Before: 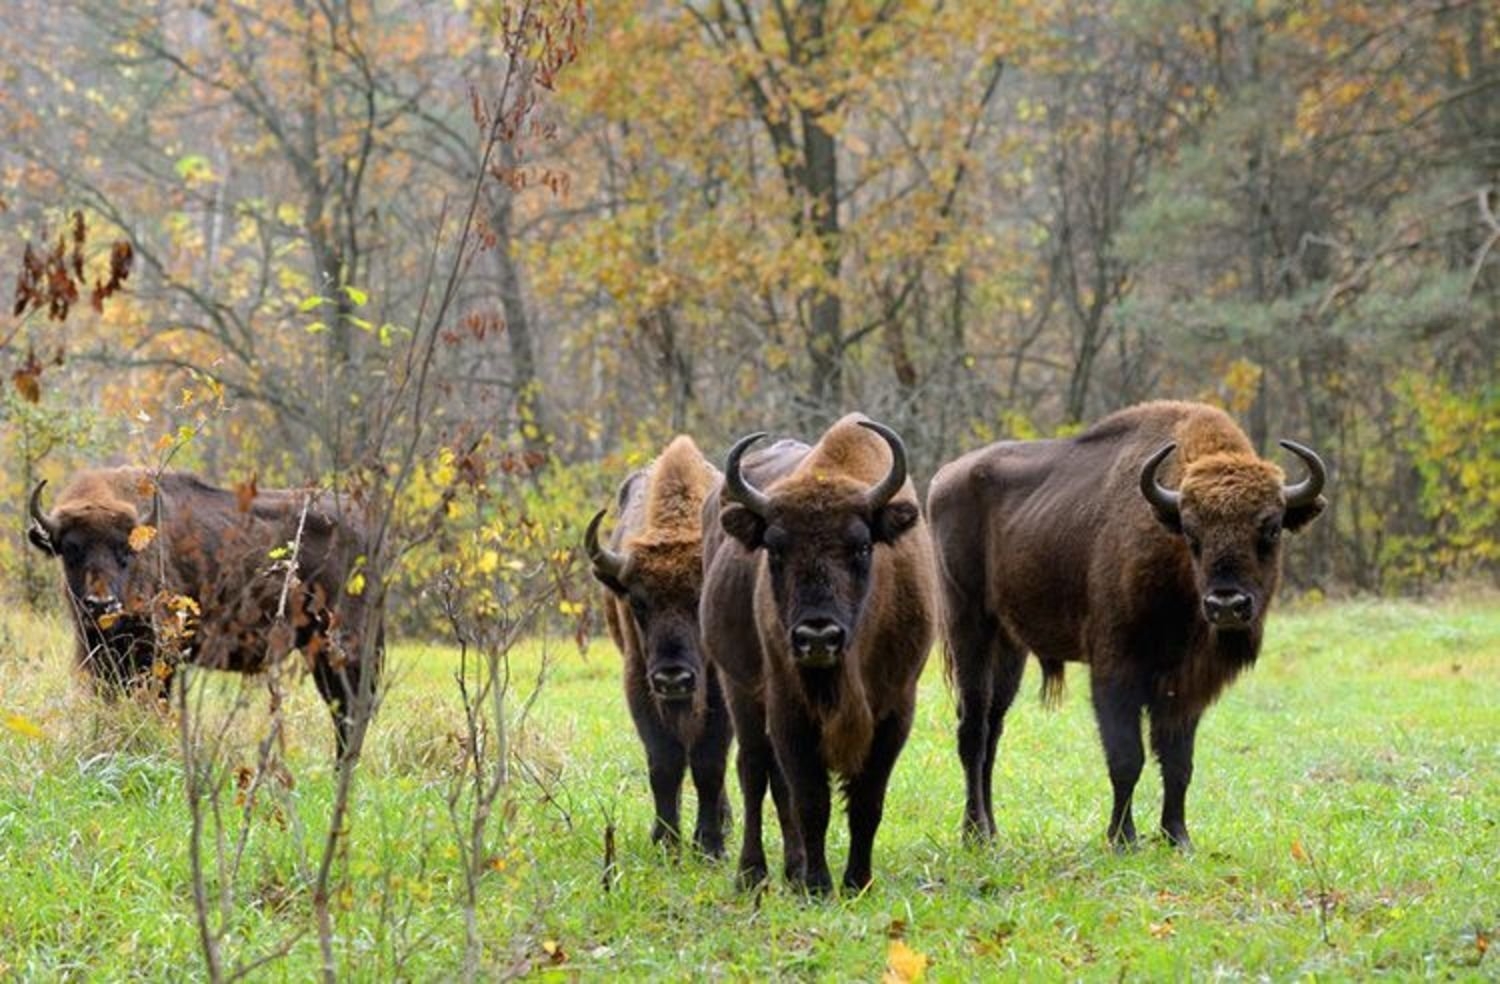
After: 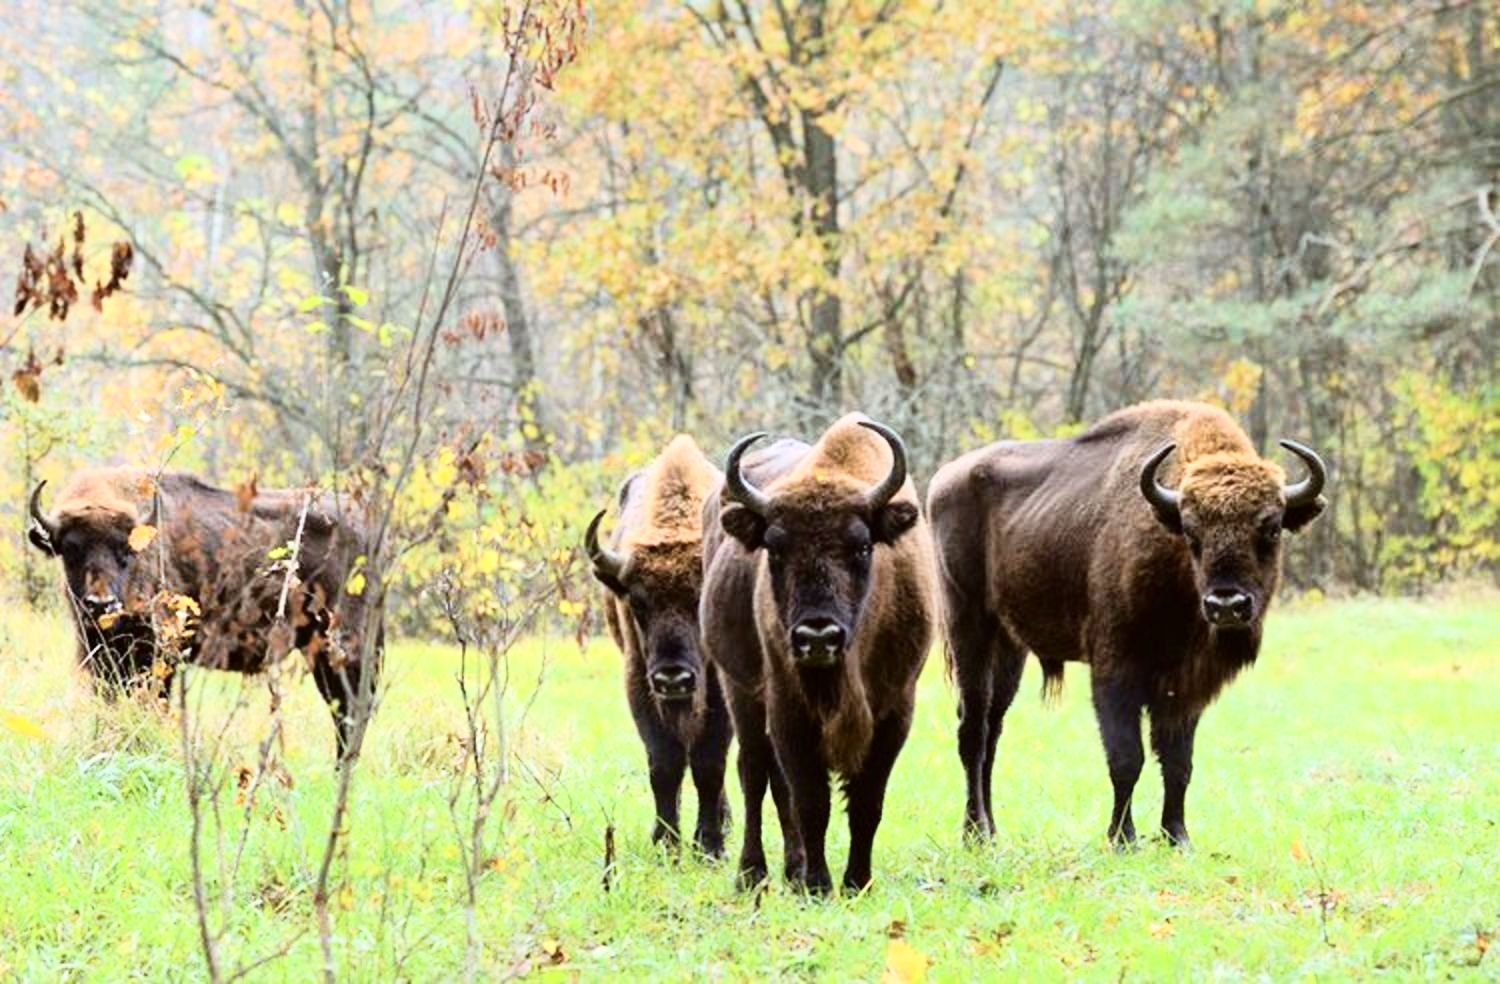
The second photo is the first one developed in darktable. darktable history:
contrast brightness saturation: contrast 0.39, brightness 0.53
fill light: exposure -2 EV, width 8.6
color correction: highlights a* -2.73, highlights b* -2.09, shadows a* 2.41, shadows b* 2.73
velvia: on, module defaults
